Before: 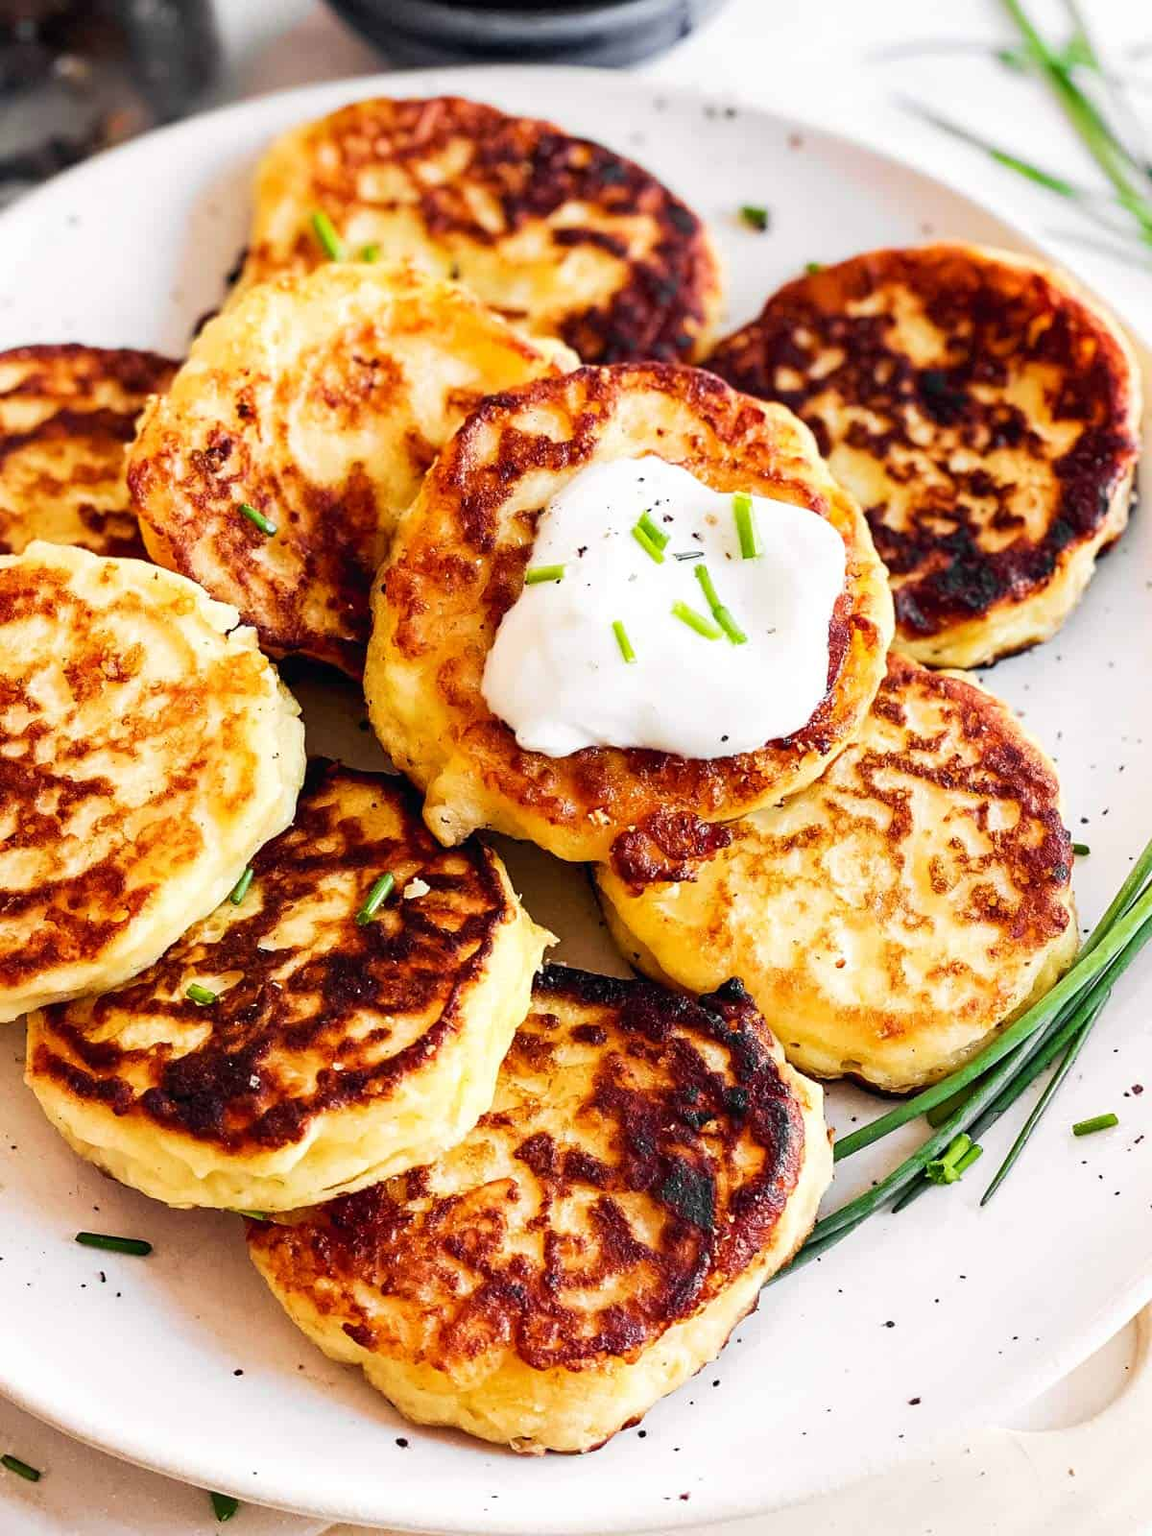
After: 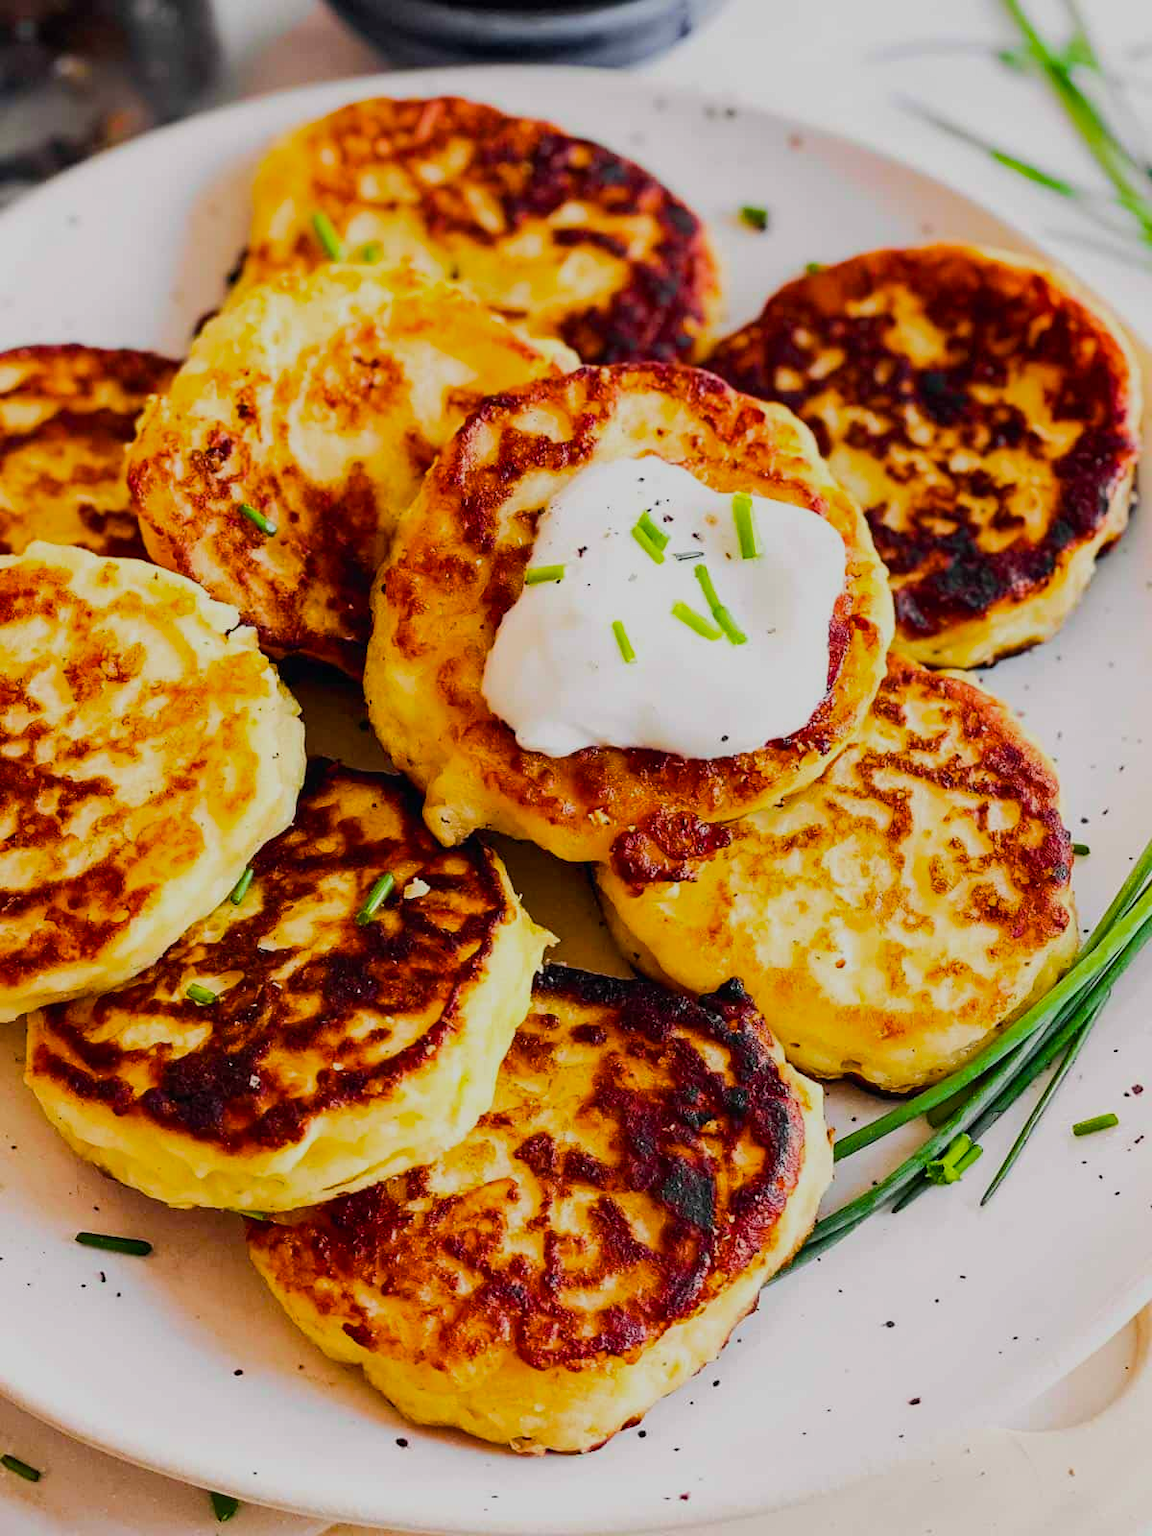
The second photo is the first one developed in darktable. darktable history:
color balance rgb: perceptual saturation grading › global saturation 25%, perceptual brilliance grading › mid-tones 10%, perceptual brilliance grading › shadows 15%, global vibrance 20%
exposure: black level correction 0, exposure -0.721 EV, compensate highlight preservation false
